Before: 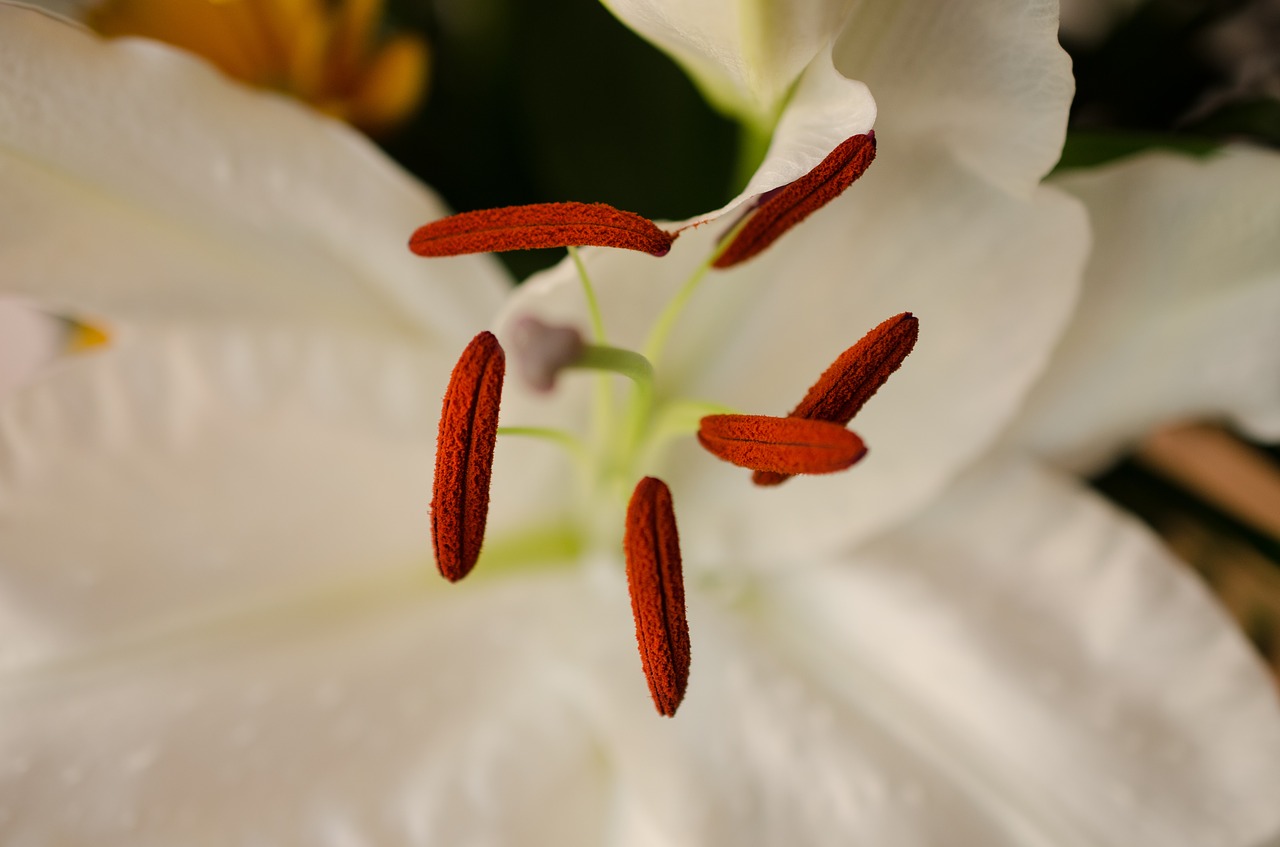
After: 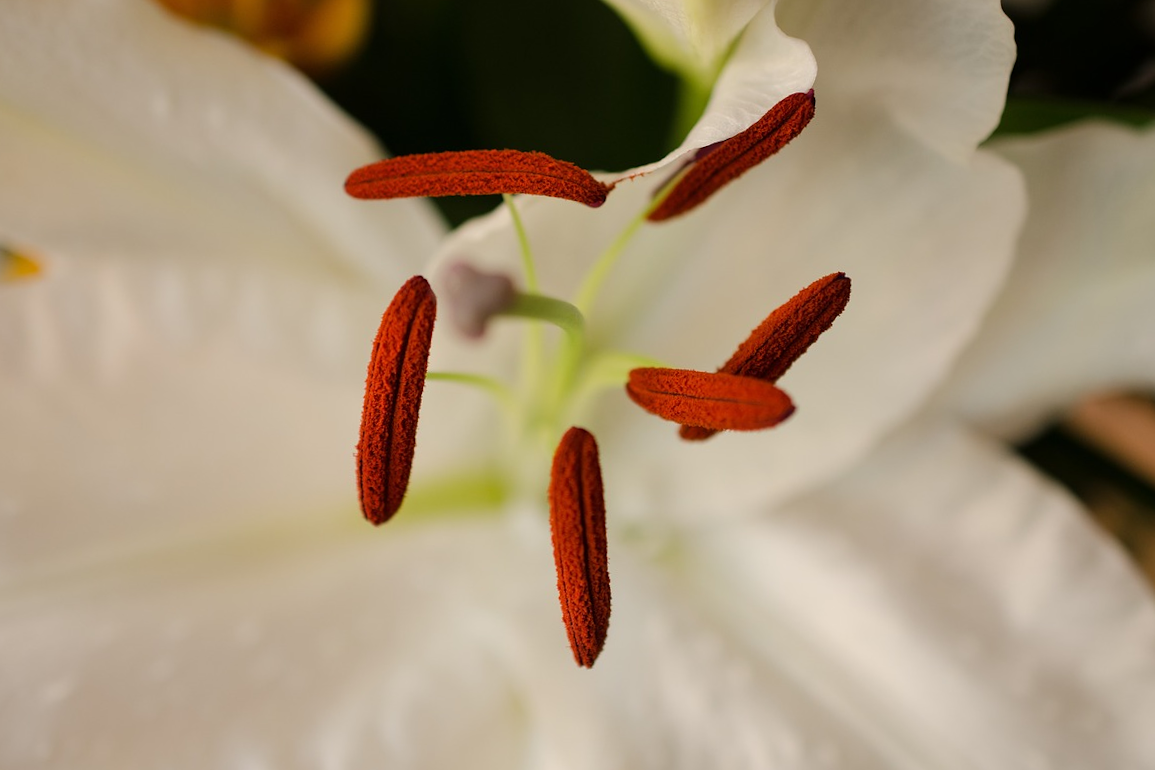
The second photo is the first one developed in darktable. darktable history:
crop and rotate: angle -2.12°, left 3.153%, top 3.579%, right 1.639%, bottom 0.454%
